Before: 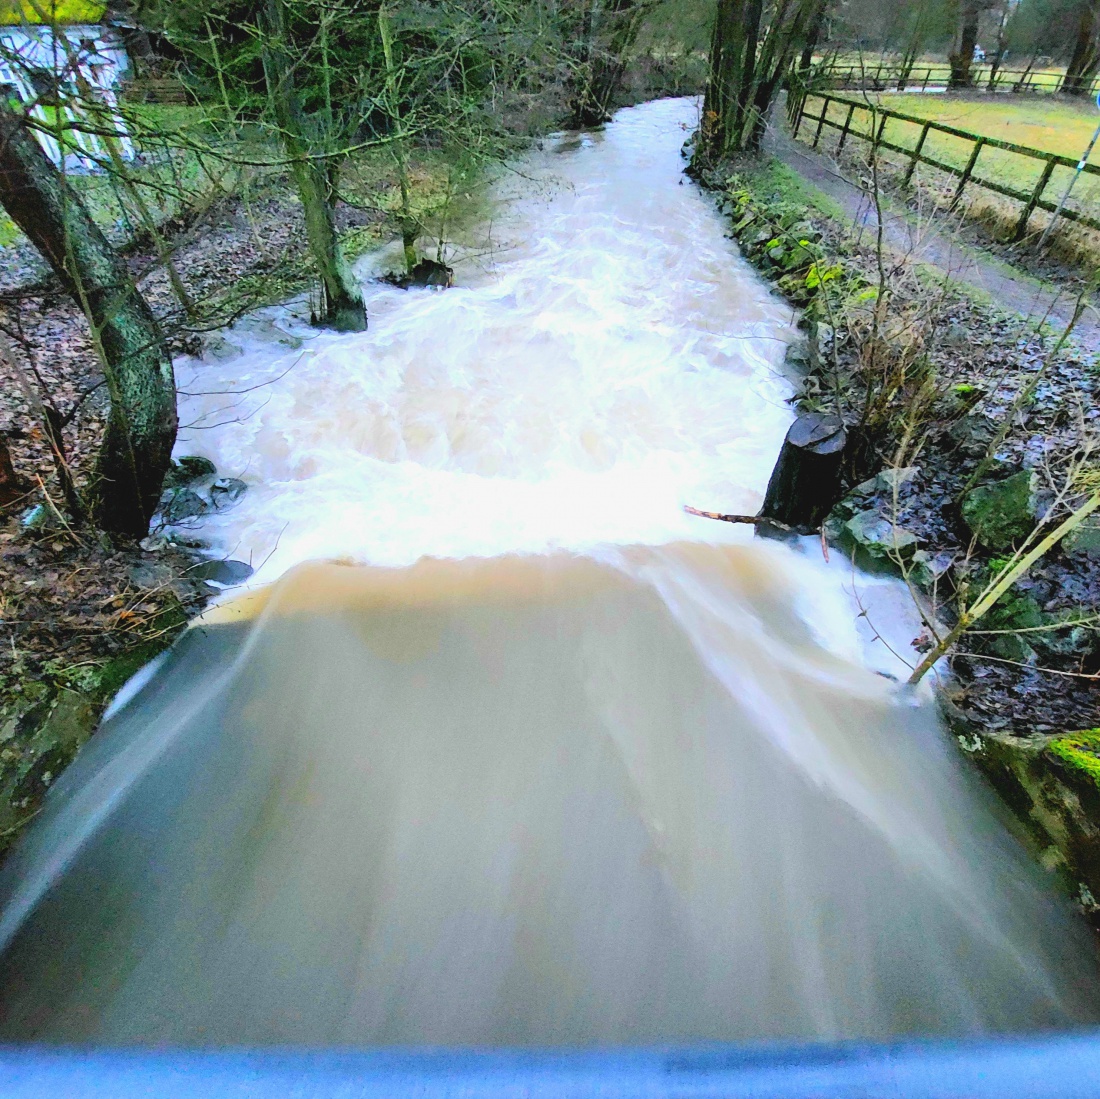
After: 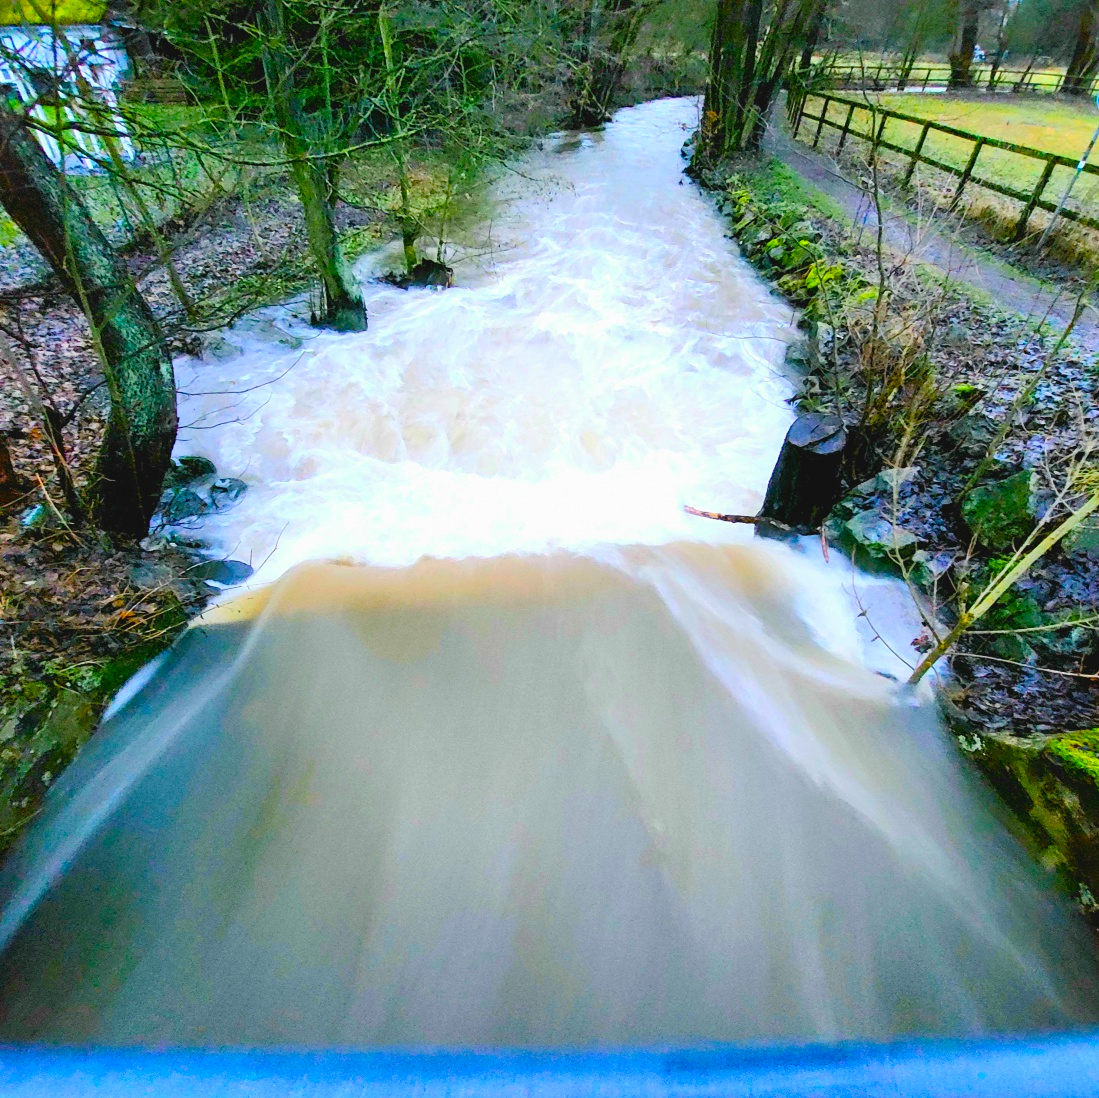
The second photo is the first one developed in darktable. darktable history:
color balance rgb: perceptual saturation grading › global saturation 40.04%, perceptual saturation grading › highlights -24.991%, perceptual saturation grading › mid-tones 34.637%, perceptual saturation grading › shadows 35.677%, global vibrance 5.781%, contrast 3.465%
crop: left 0.027%
